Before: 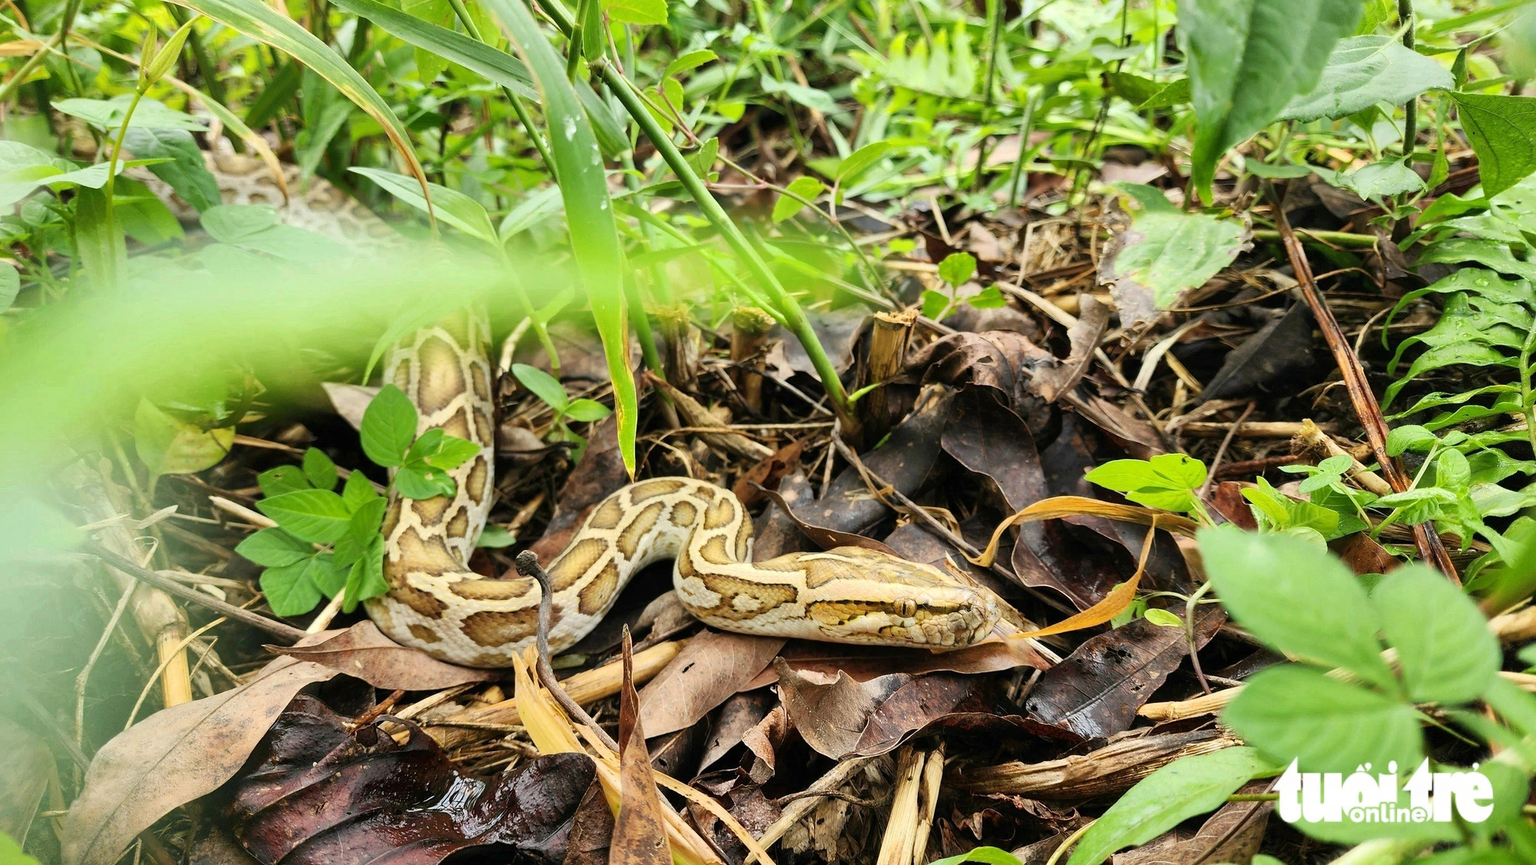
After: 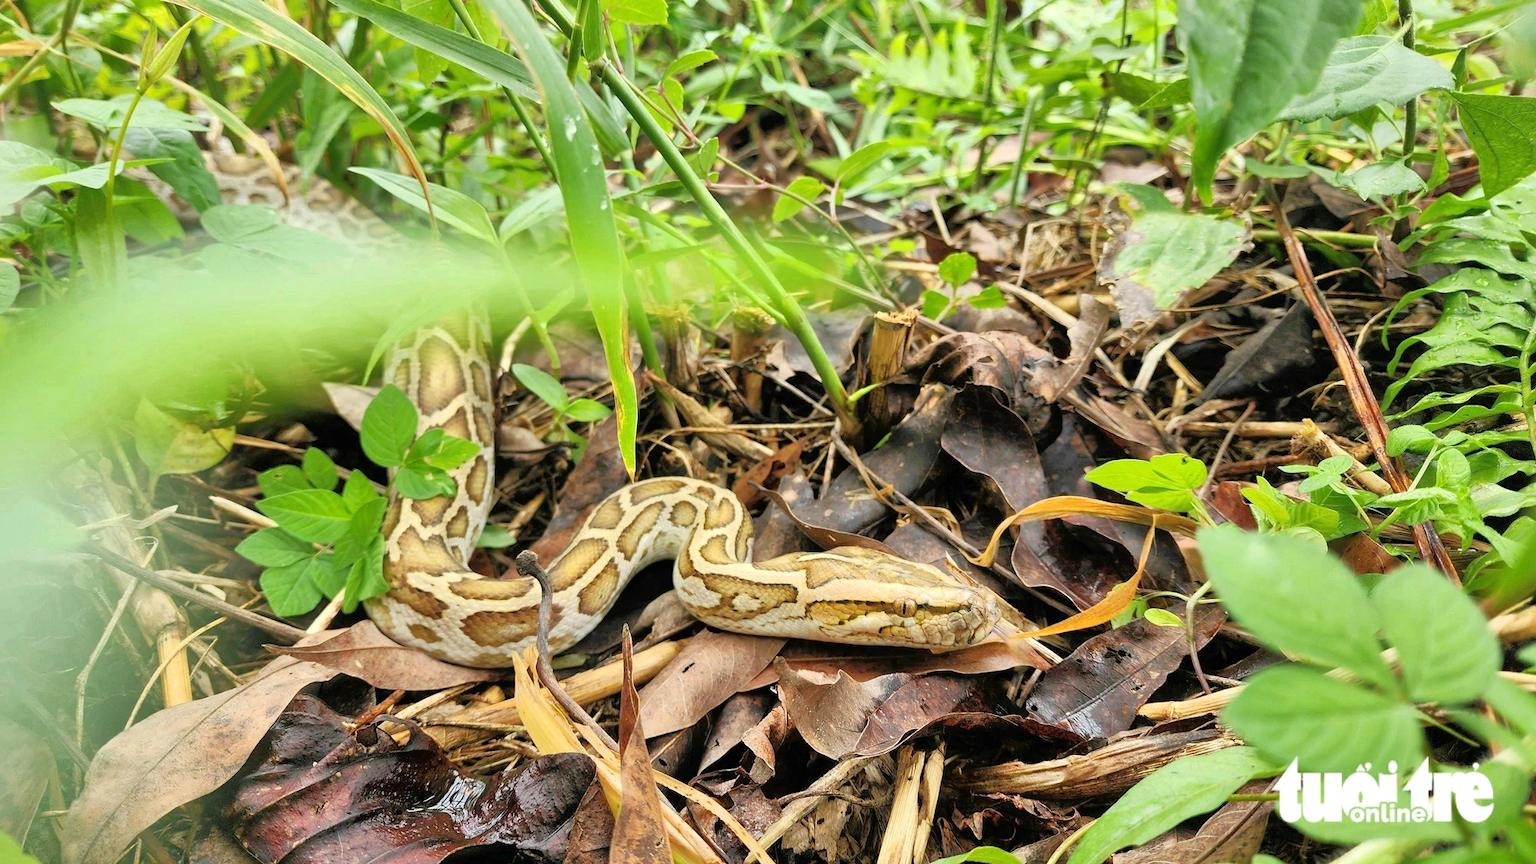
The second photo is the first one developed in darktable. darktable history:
tone equalizer: -7 EV 0.141 EV, -6 EV 0.596 EV, -5 EV 1.18 EV, -4 EV 1.31 EV, -3 EV 1.16 EV, -2 EV 0.6 EV, -1 EV 0.159 EV
